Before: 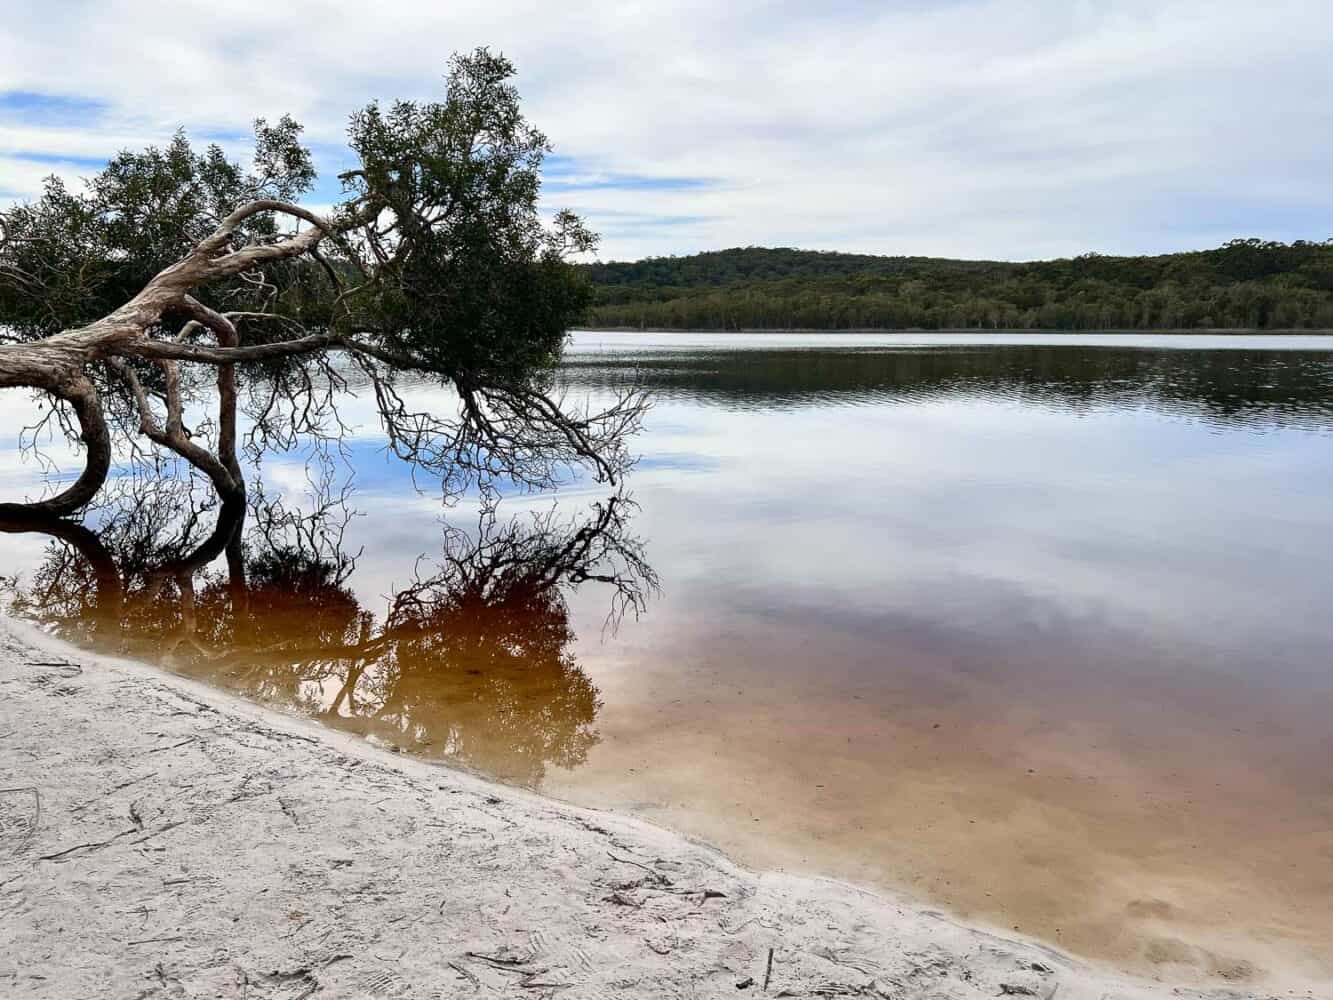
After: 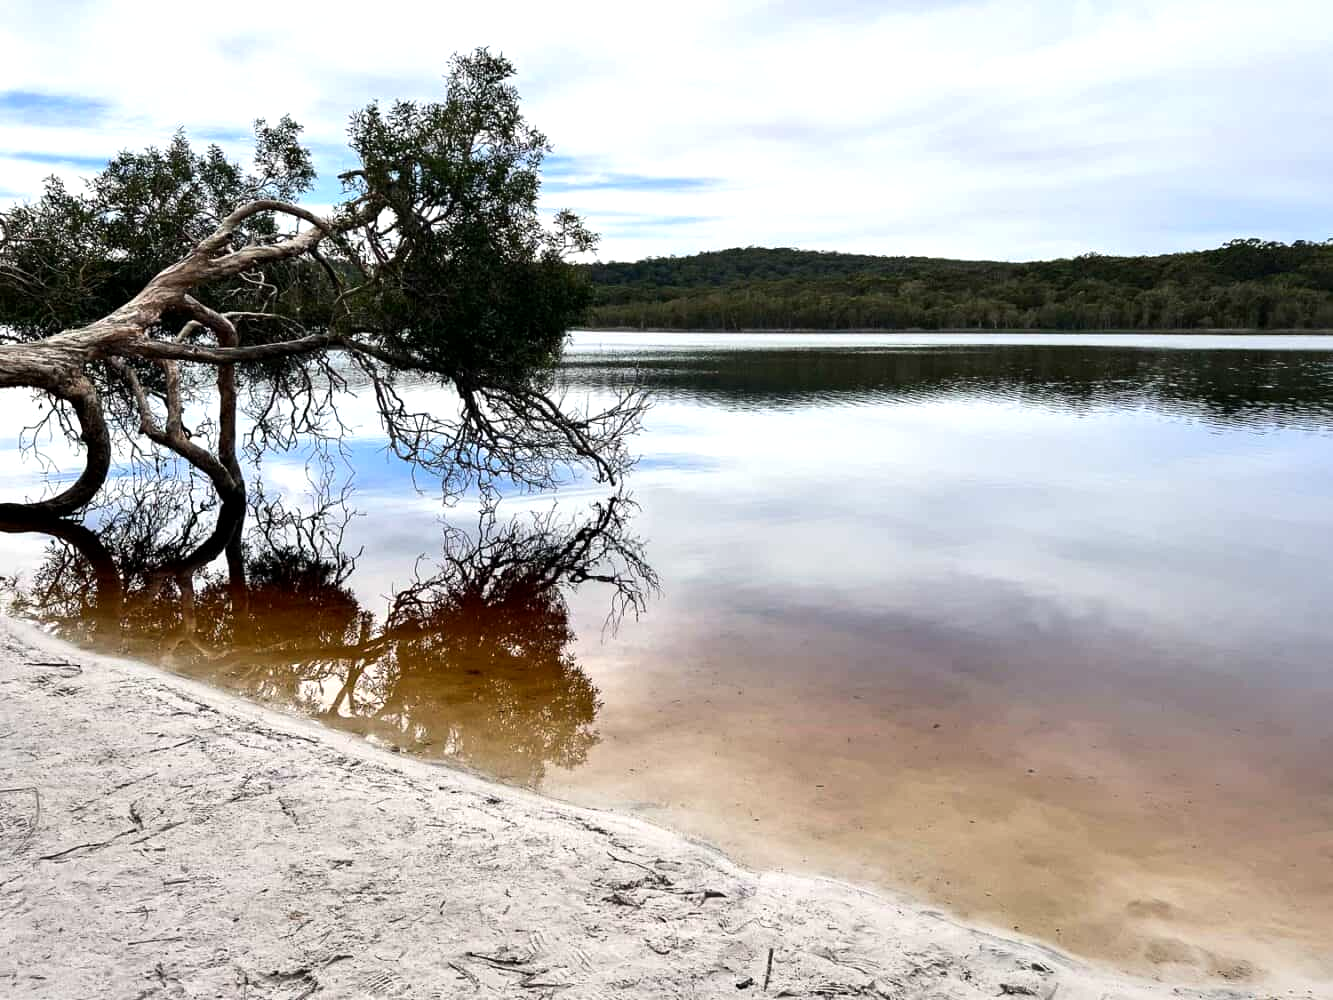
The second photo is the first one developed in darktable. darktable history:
tone equalizer: -8 EV -0.417 EV, -7 EV -0.389 EV, -6 EV -0.333 EV, -5 EV -0.222 EV, -3 EV 0.222 EV, -2 EV 0.333 EV, -1 EV 0.389 EV, +0 EV 0.417 EV, edges refinement/feathering 500, mask exposure compensation -1.57 EV, preserve details no
exposure: black level correction 0.001, compensate highlight preservation false
